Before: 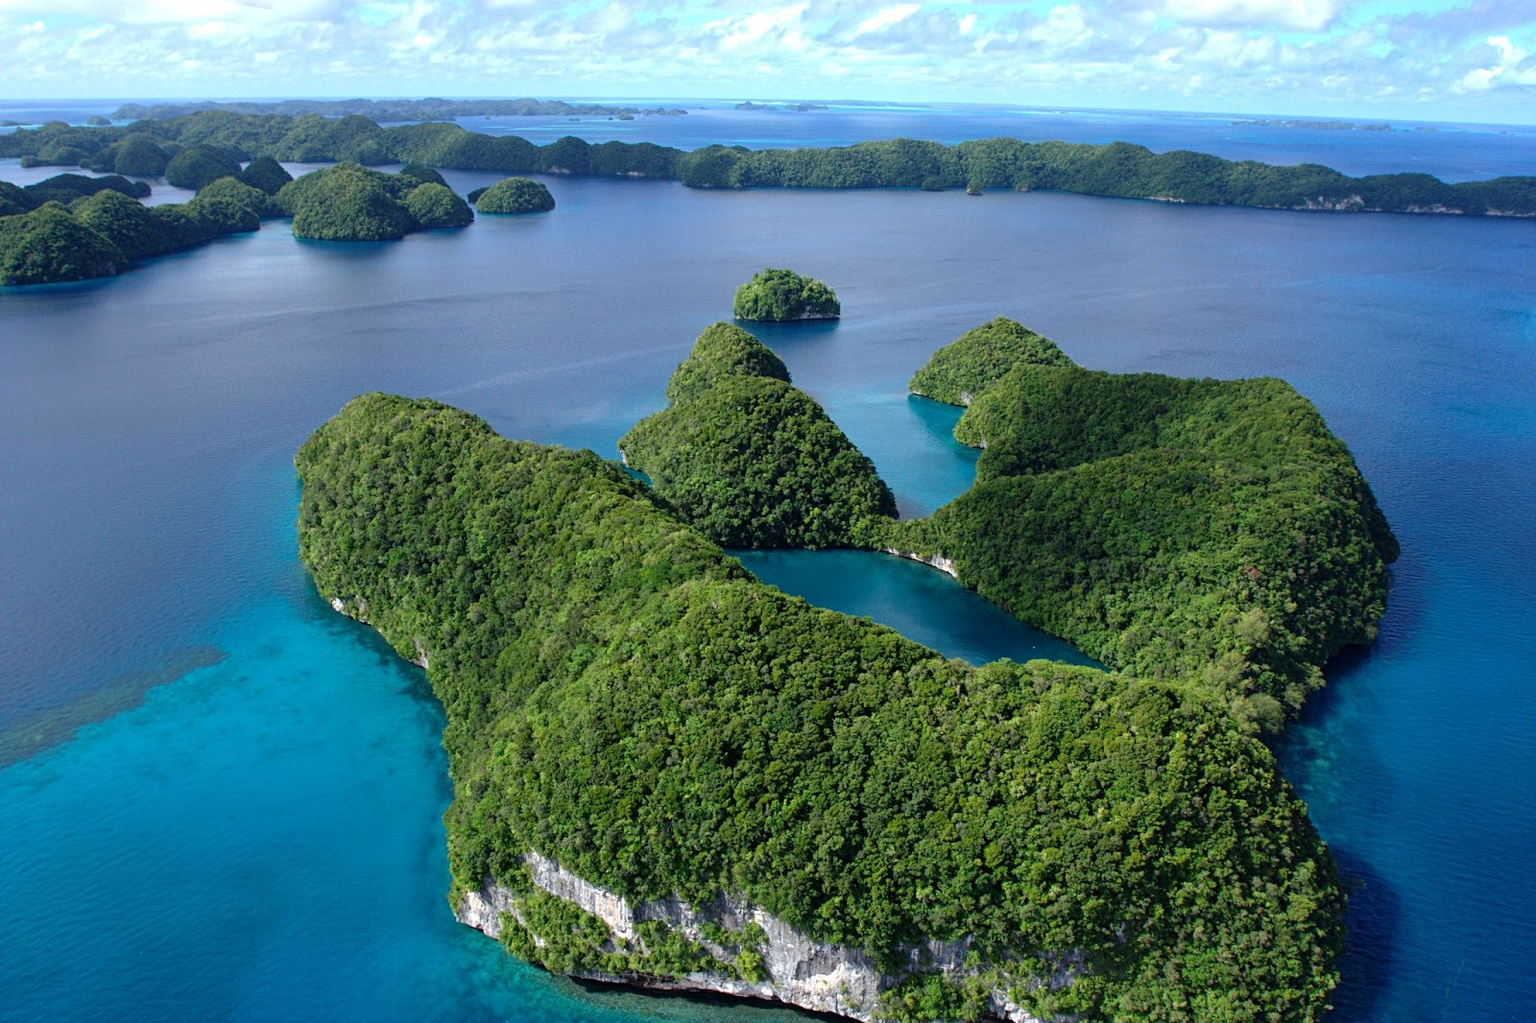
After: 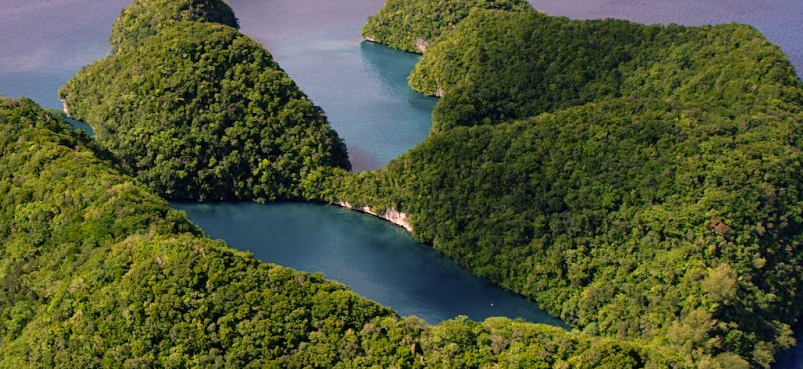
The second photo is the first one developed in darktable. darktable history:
color correction: highlights a* 21.16, highlights b* 19.61
crop: left 36.607%, top 34.735%, right 13.146%, bottom 30.611%
